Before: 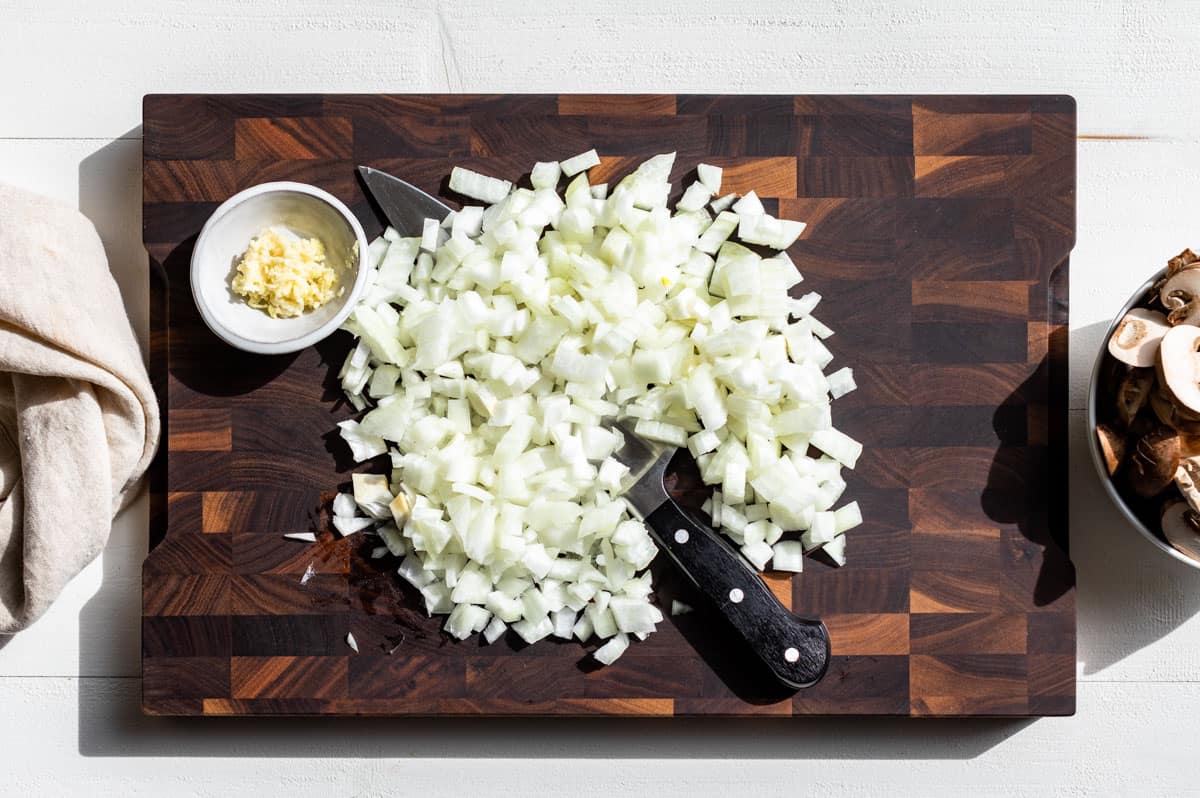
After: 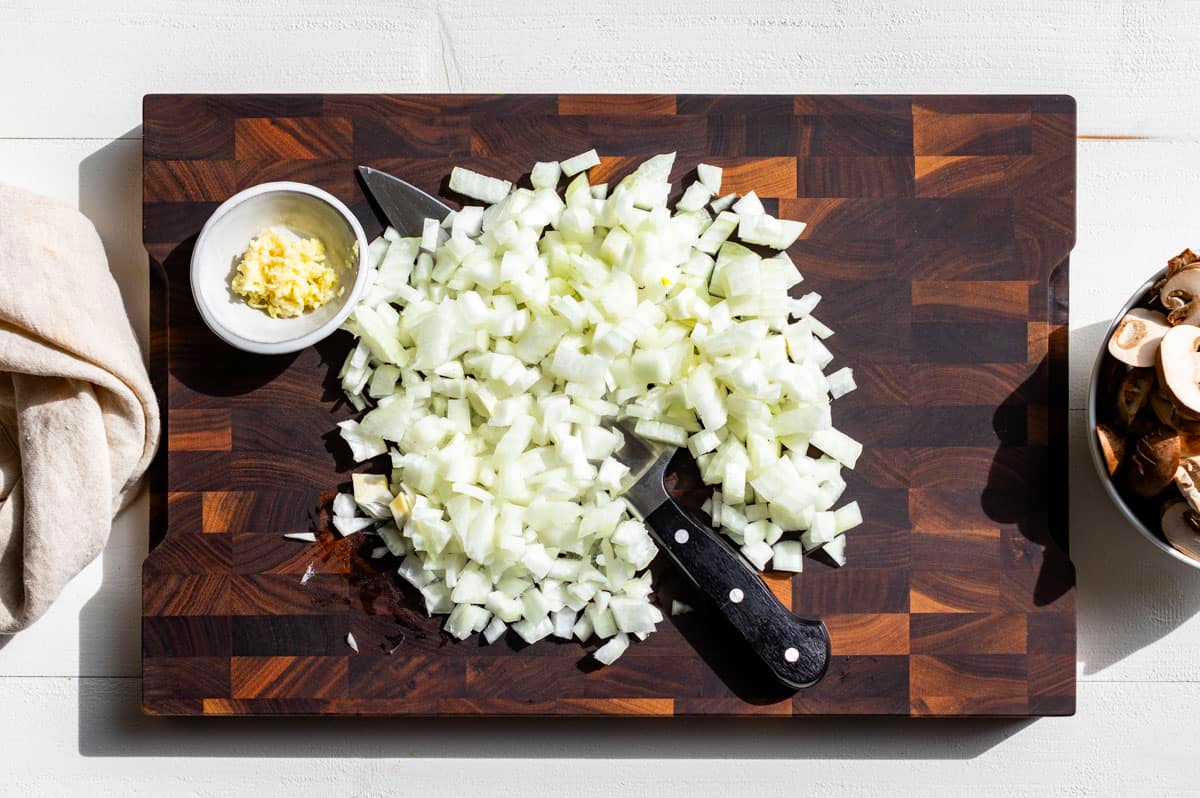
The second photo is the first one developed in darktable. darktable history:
exposure: exposure -0.004 EV, compensate highlight preservation false
color correction: highlights b* 0.004, saturation 1.27
